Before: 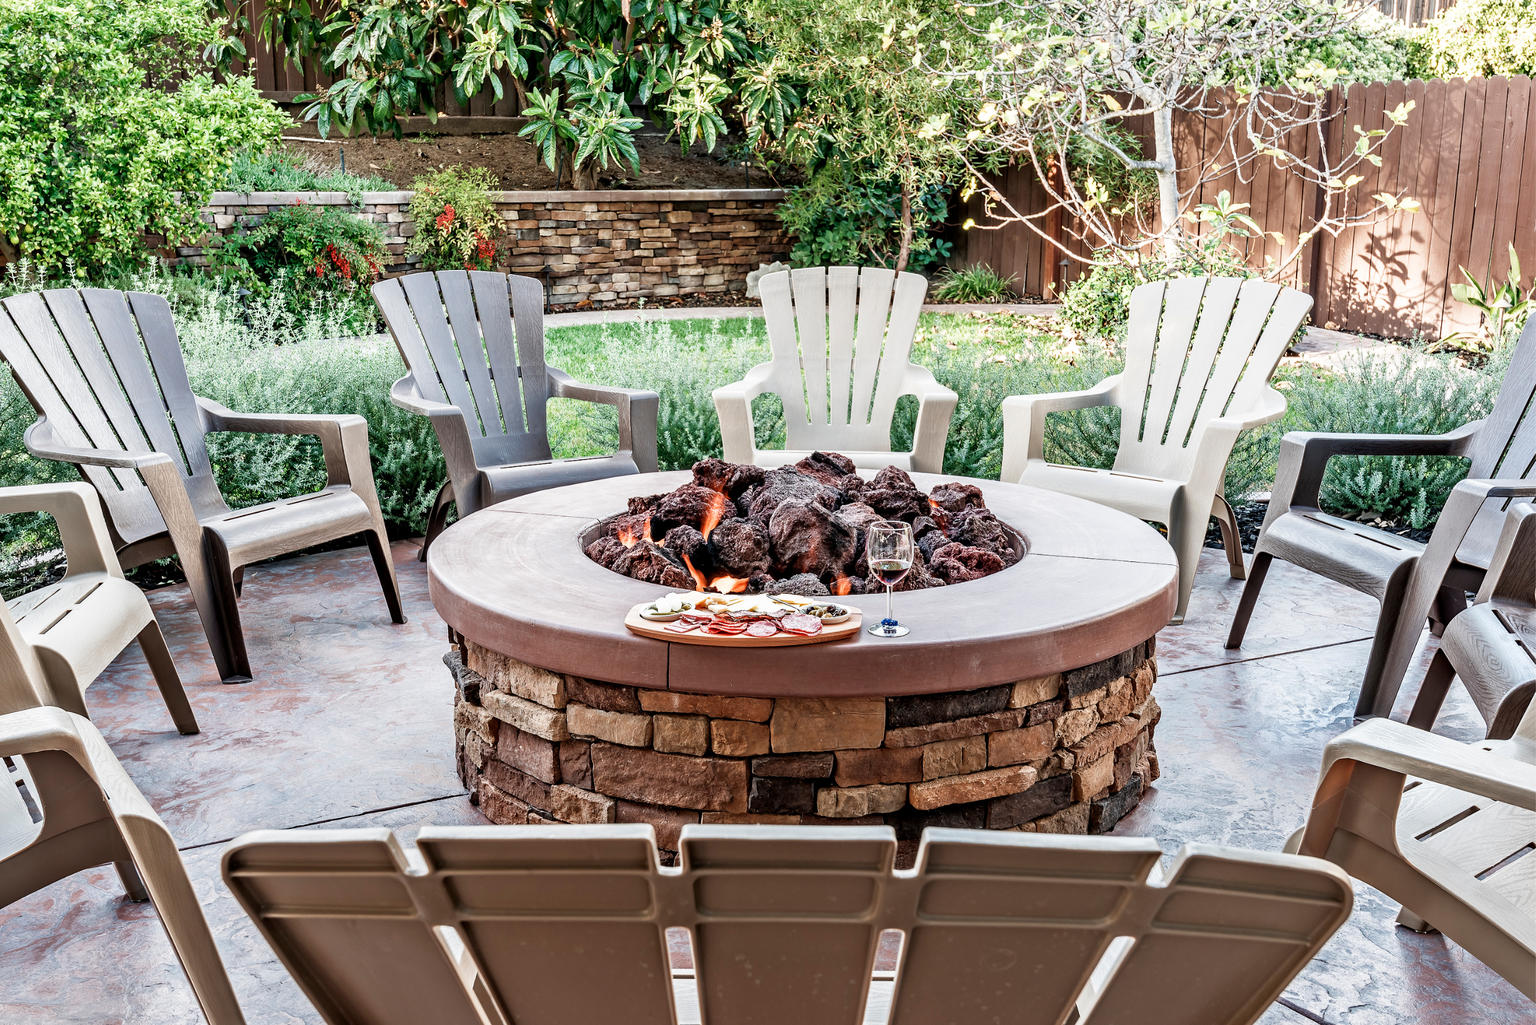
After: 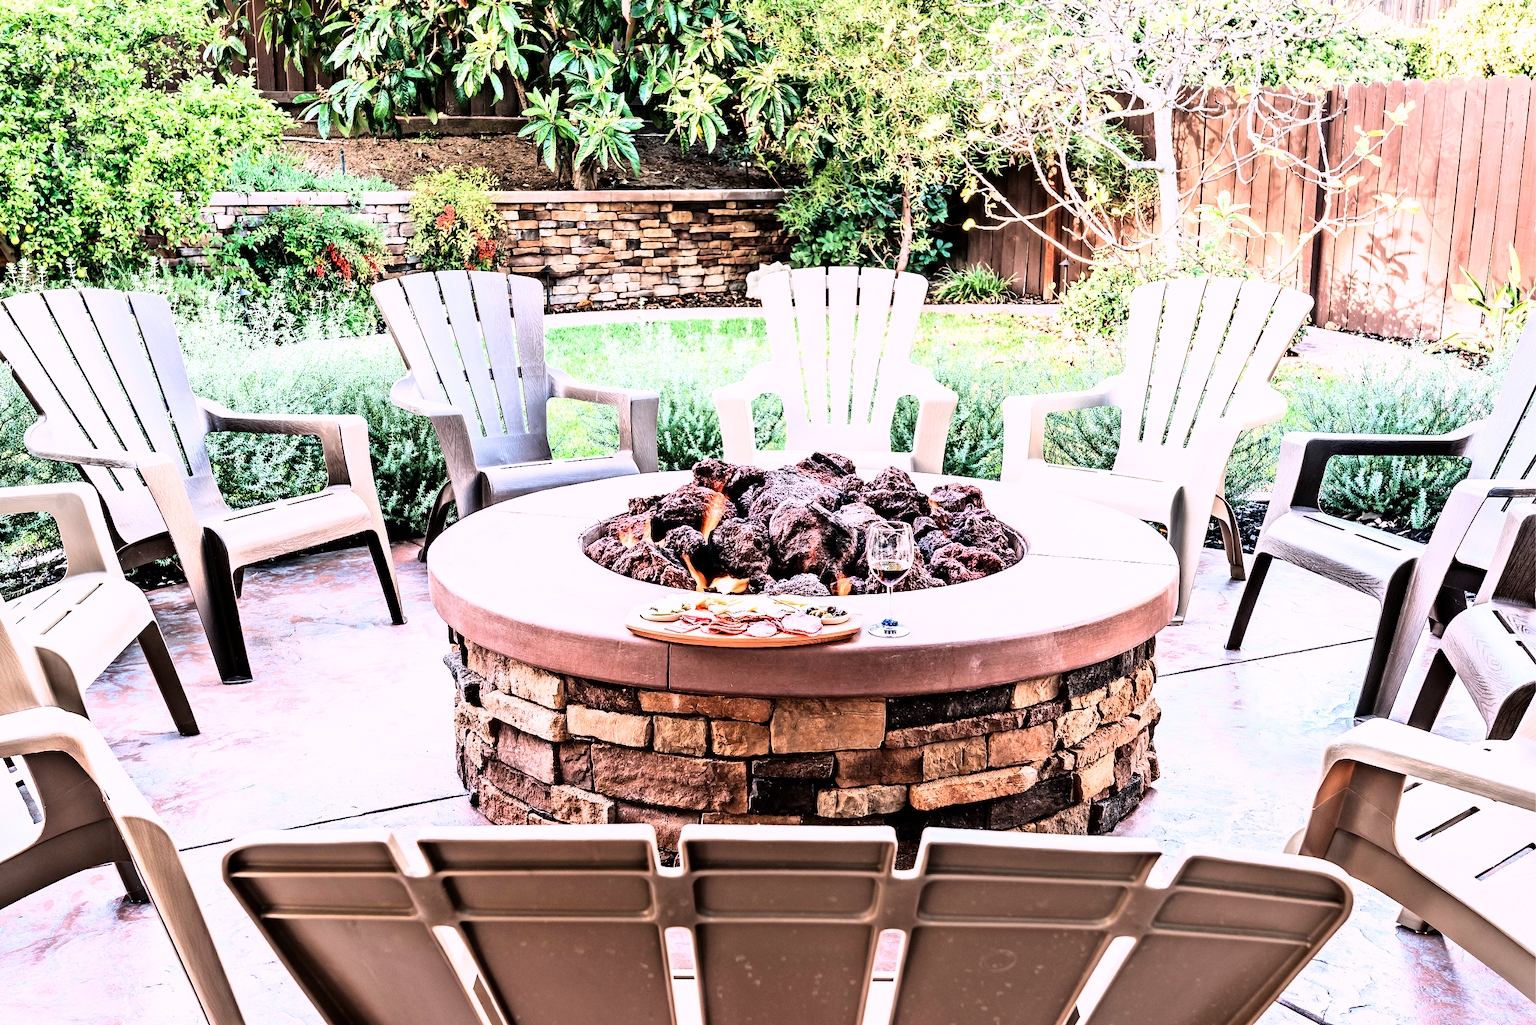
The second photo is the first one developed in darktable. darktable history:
rgb curve: curves: ch0 [(0, 0) (0.21, 0.15) (0.24, 0.21) (0.5, 0.75) (0.75, 0.96) (0.89, 0.99) (1, 1)]; ch1 [(0, 0.02) (0.21, 0.13) (0.25, 0.2) (0.5, 0.67) (0.75, 0.9) (0.89, 0.97) (1, 1)]; ch2 [(0, 0.02) (0.21, 0.13) (0.25, 0.2) (0.5, 0.67) (0.75, 0.9) (0.89, 0.97) (1, 1)], compensate middle gray true
white balance: red 1.05, blue 1.072
